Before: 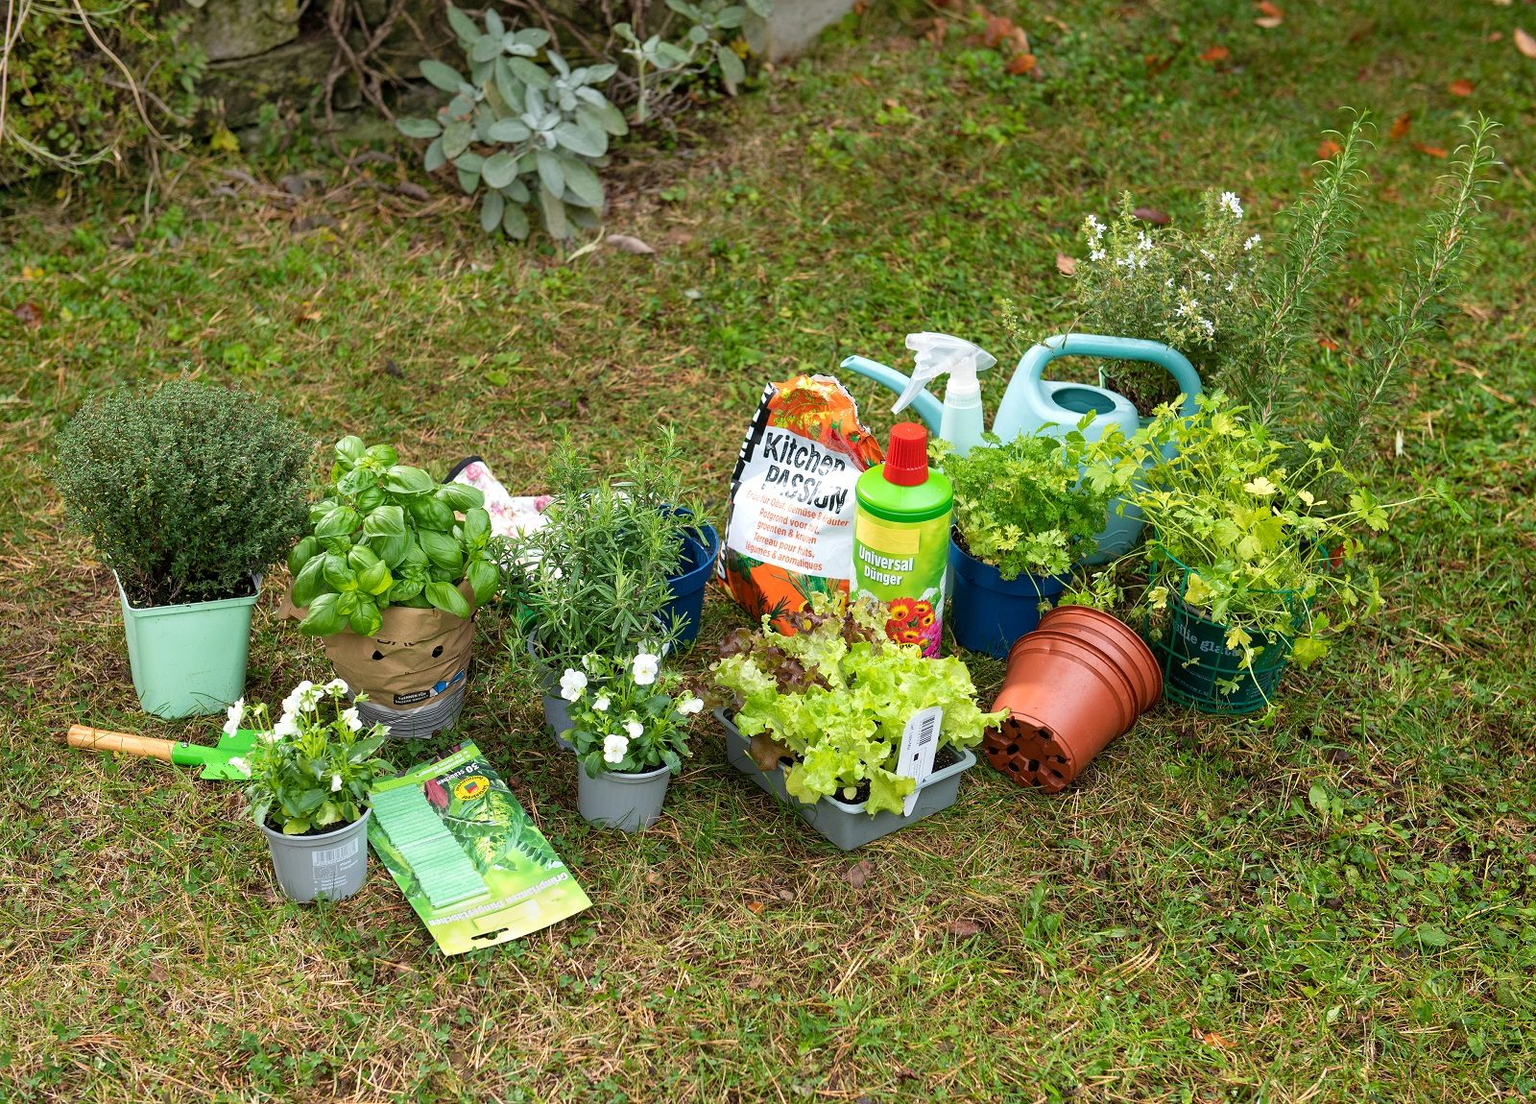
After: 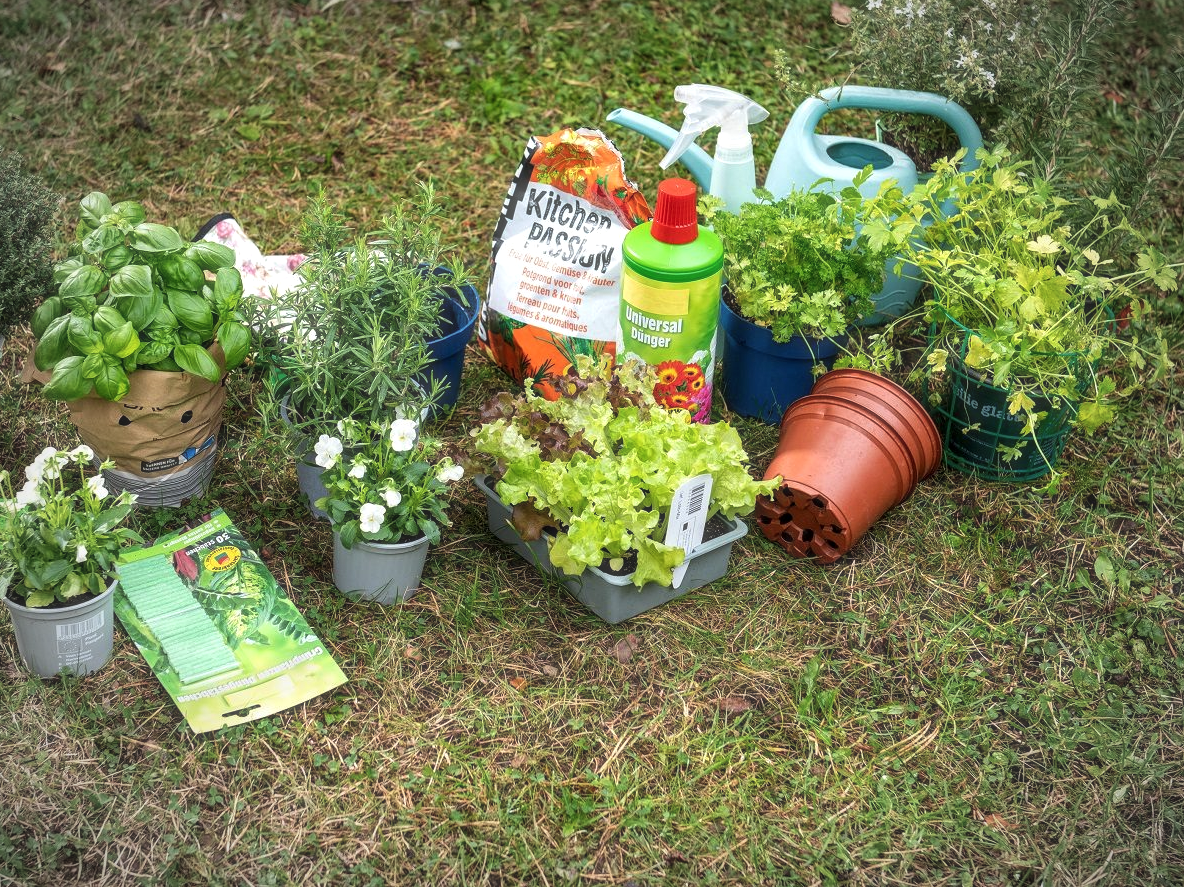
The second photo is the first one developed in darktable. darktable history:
rgb levels: preserve colors max RGB
local contrast: on, module defaults
crop: left 16.871%, top 22.857%, right 9.116%
haze removal: strength -0.1, adaptive false
vignetting: automatic ratio true
